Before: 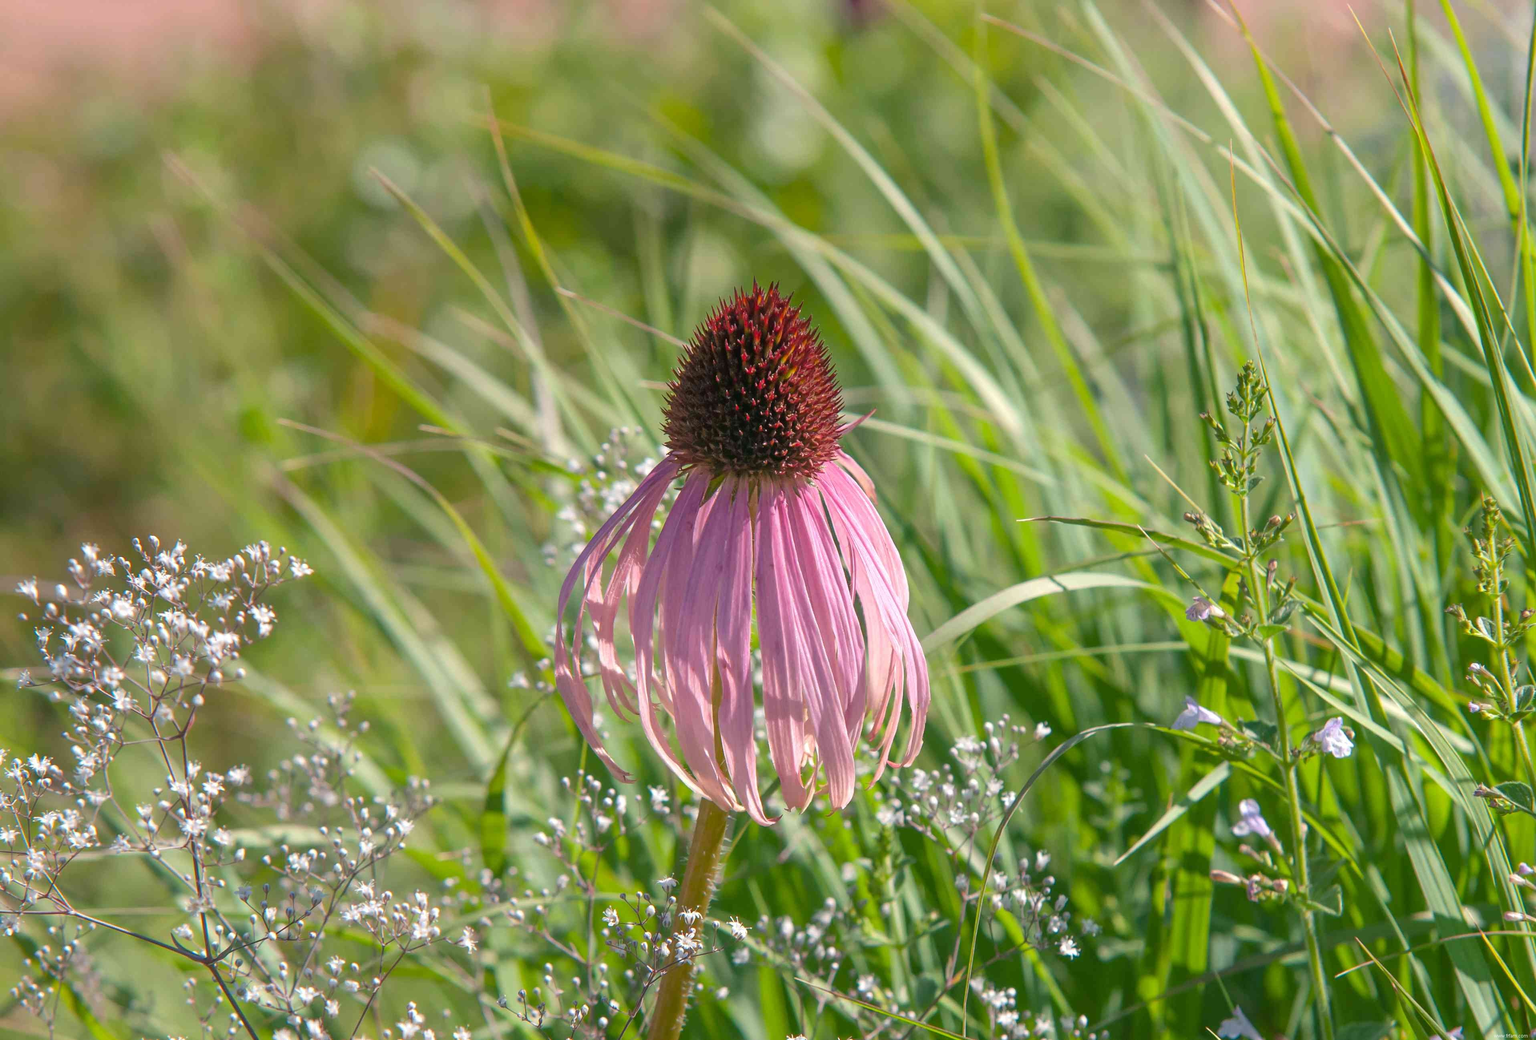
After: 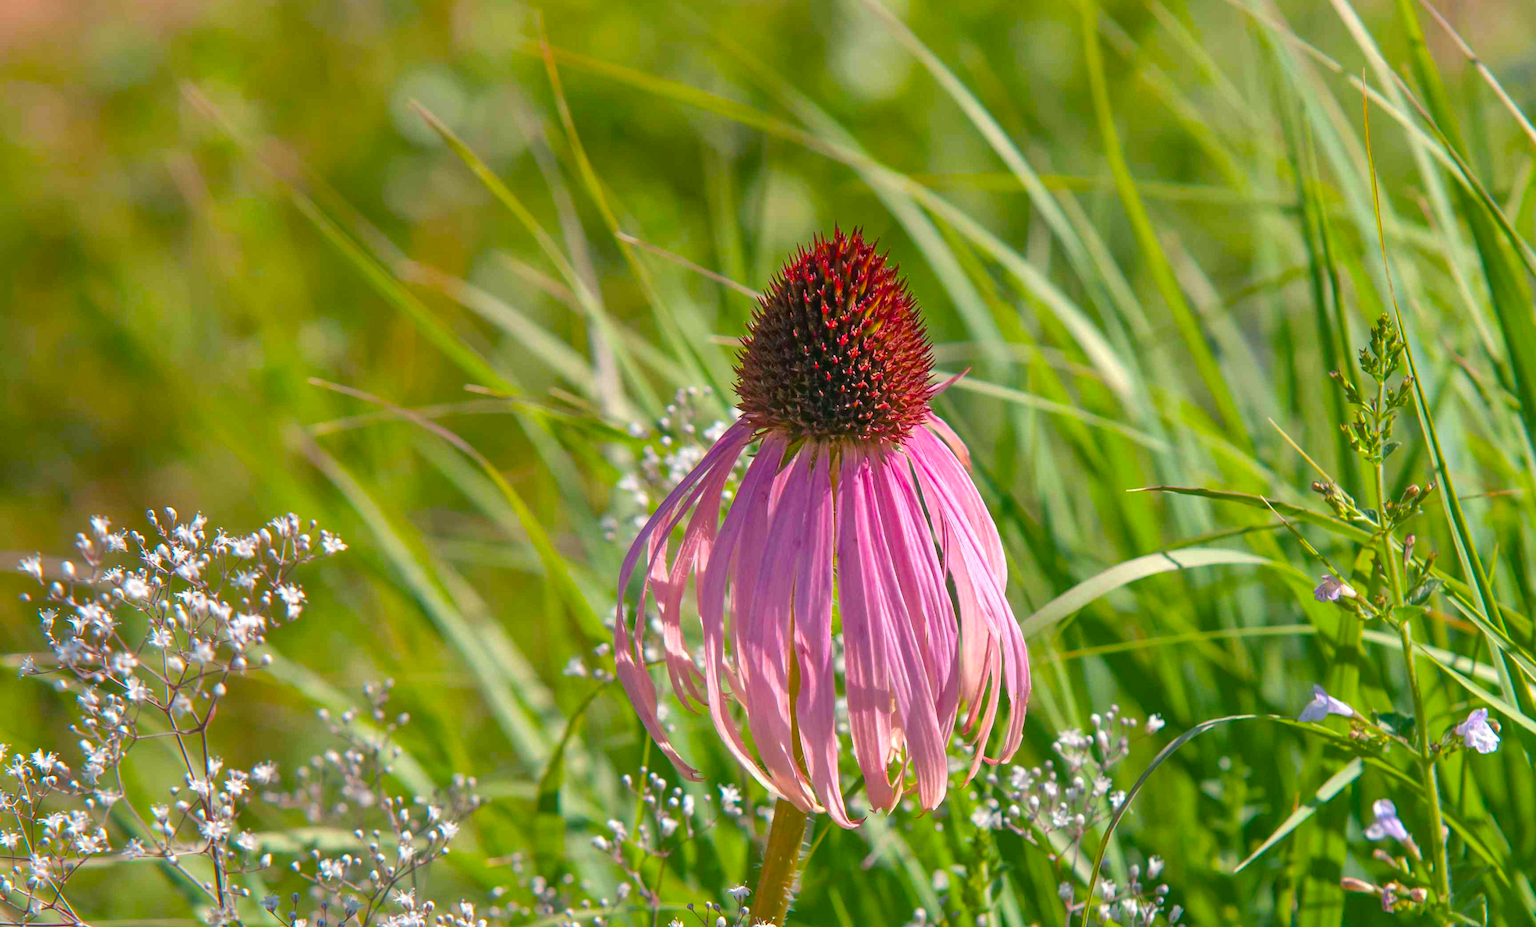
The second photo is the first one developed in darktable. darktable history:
exposure: compensate highlight preservation false
crop: top 7.49%, right 9.717%, bottom 11.943%
color balance rgb: linear chroma grading › global chroma 15%, perceptual saturation grading › global saturation 30%
shadows and highlights: shadows 60, soften with gaussian
